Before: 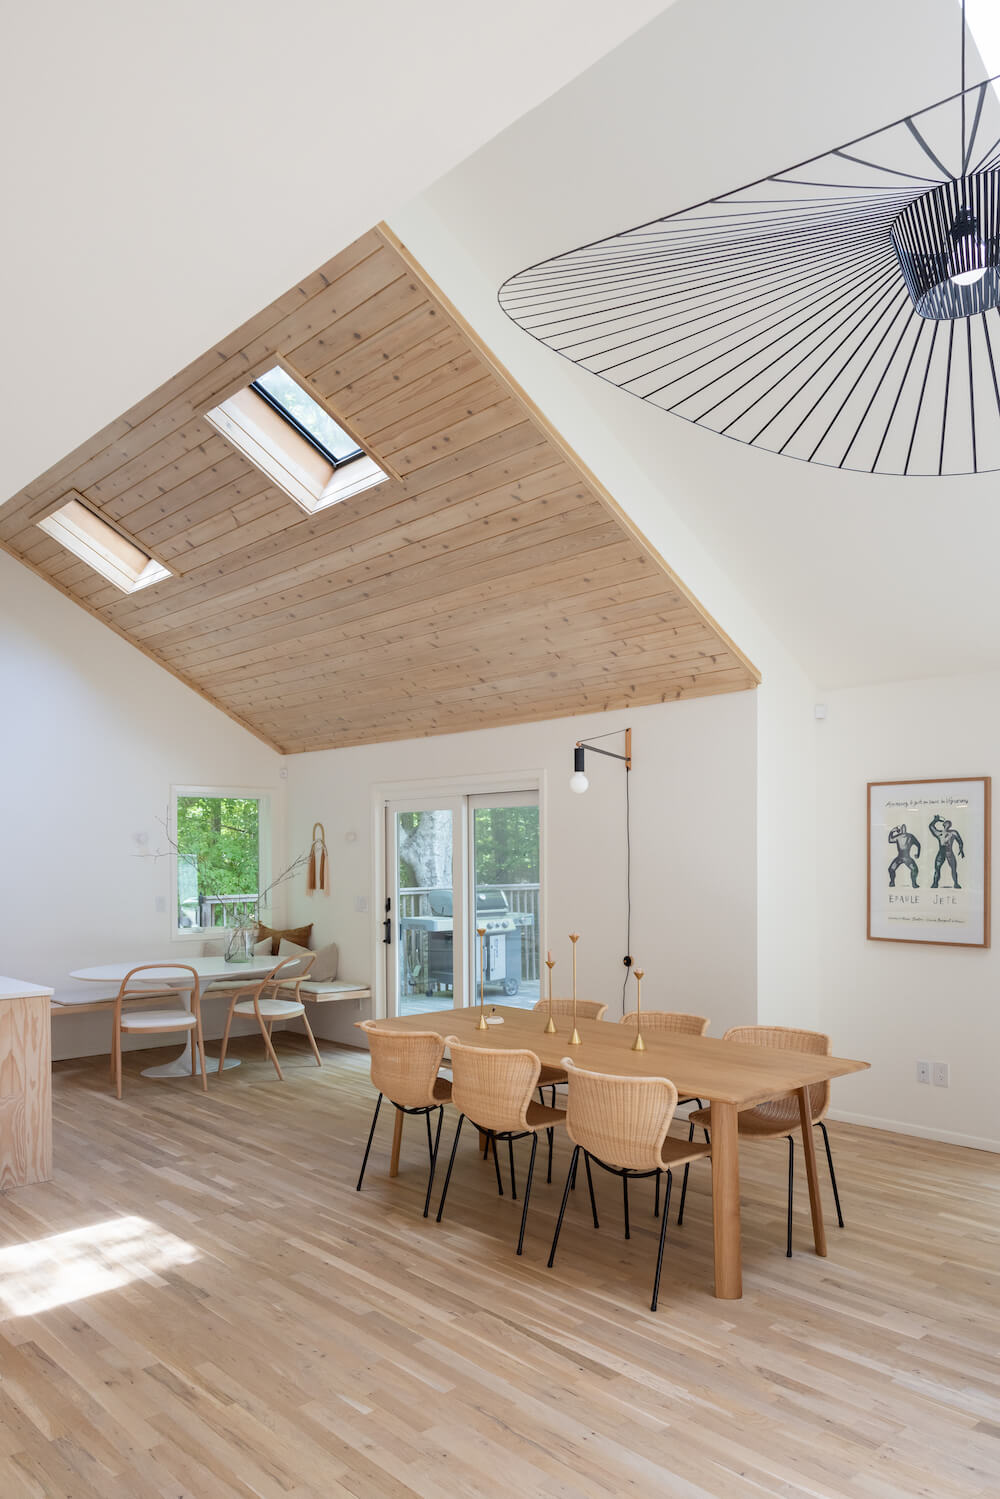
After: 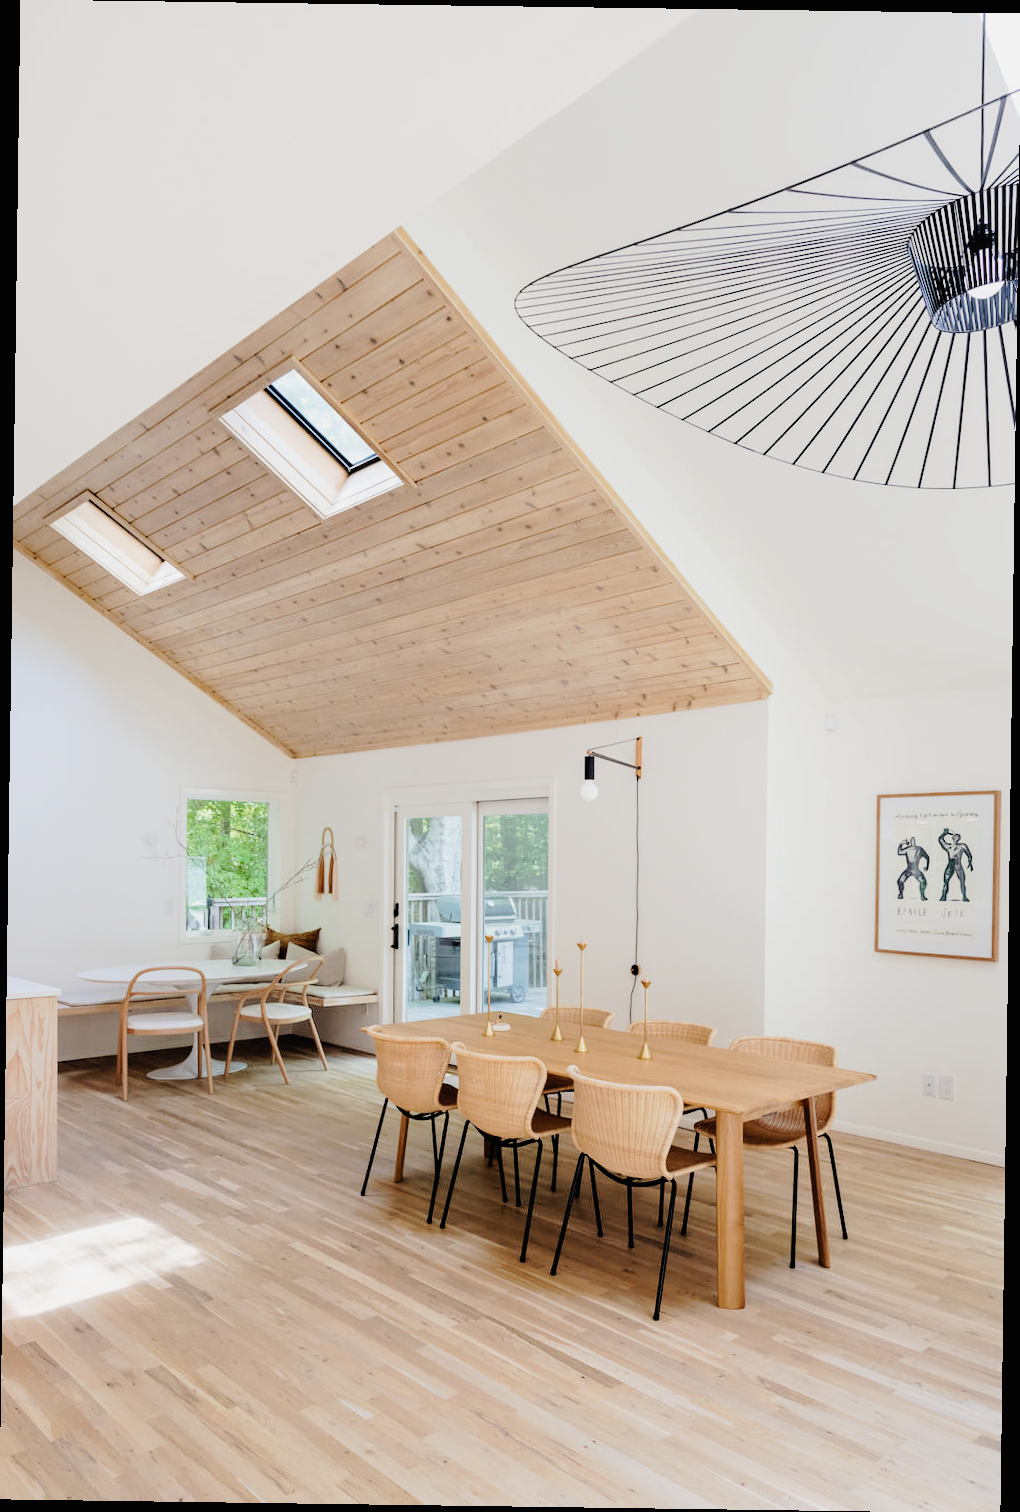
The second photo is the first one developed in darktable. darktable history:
rotate and perspective: rotation 0.8°, automatic cropping off
filmic rgb: black relative exposure -3.92 EV, white relative exposure 3.14 EV, hardness 2.87
tone curve: curves: ch0 [(0, 0) (0.003, 0.013) (0.011, 0.016) (0.025, 0.021) (0.044, 0.029) (0.069, 0.039) (0.1, 0.056) (0.136, 0.085) (0.177, 0.14) (0.224, 0.201) (0.277, 0.28) (0.335, 0.372) (0.399, 0.475) (0.468, 0.567) (0.543, 0.643) (0.623, 0.722) (0.709, 0.801) (0.801, 0.859) (0.898, 0.927) (1, 1)], preserve colors none
